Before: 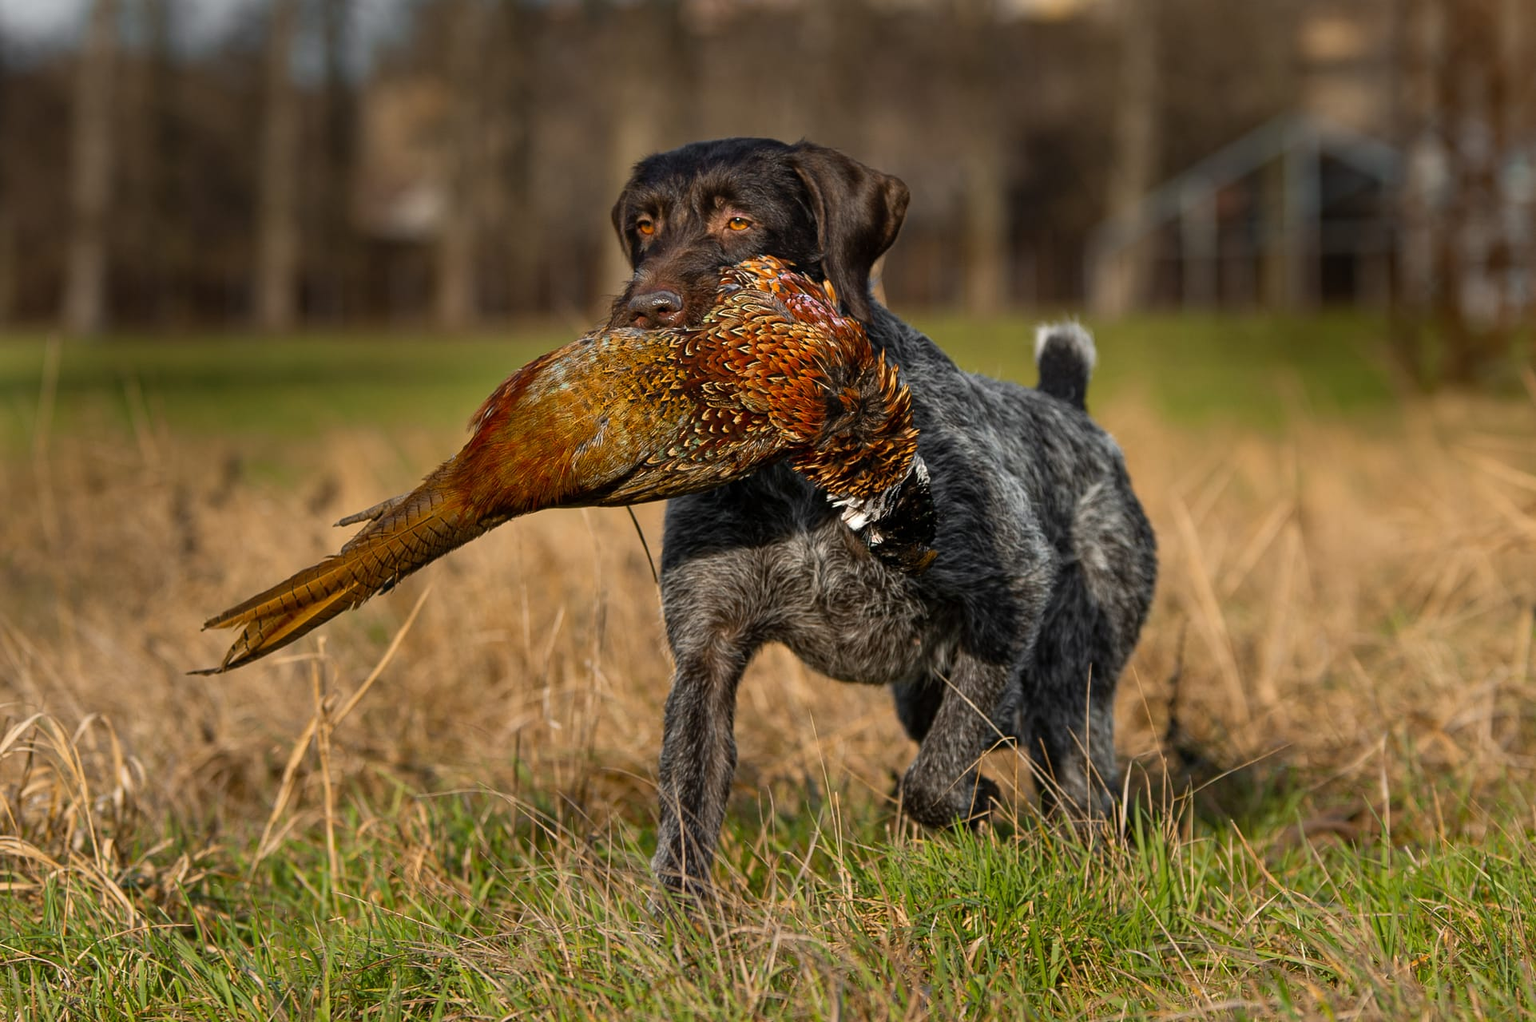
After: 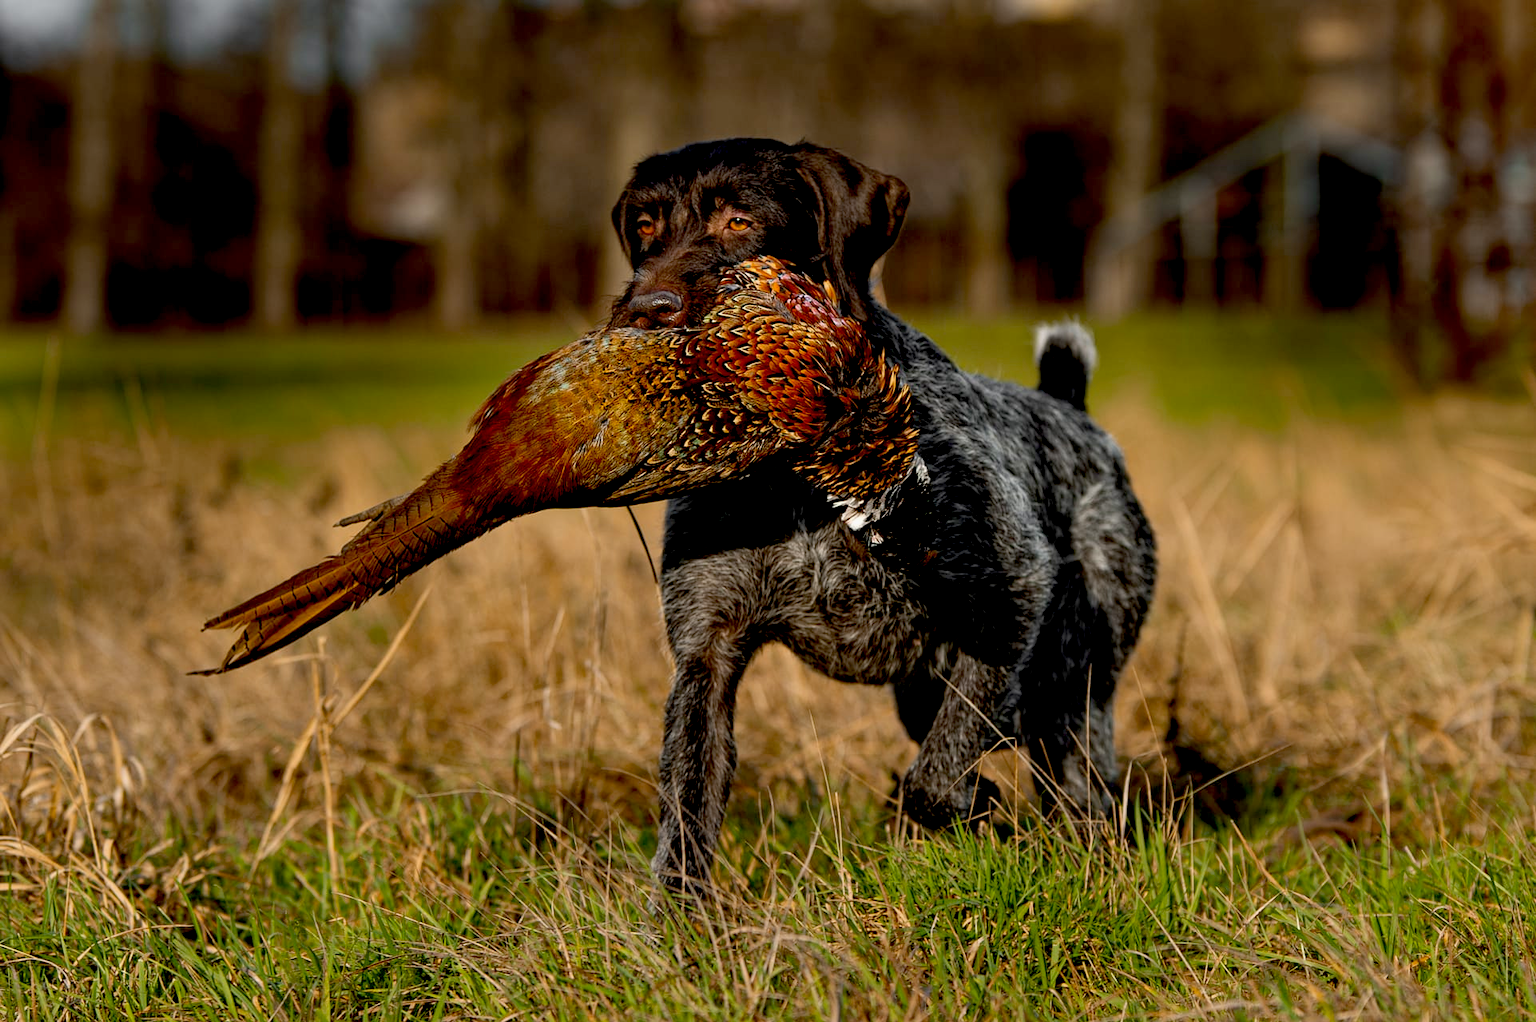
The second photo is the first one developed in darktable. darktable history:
exposure: black level correction 0.029, exposure -0.076 EV, compensate highlight preservation false
